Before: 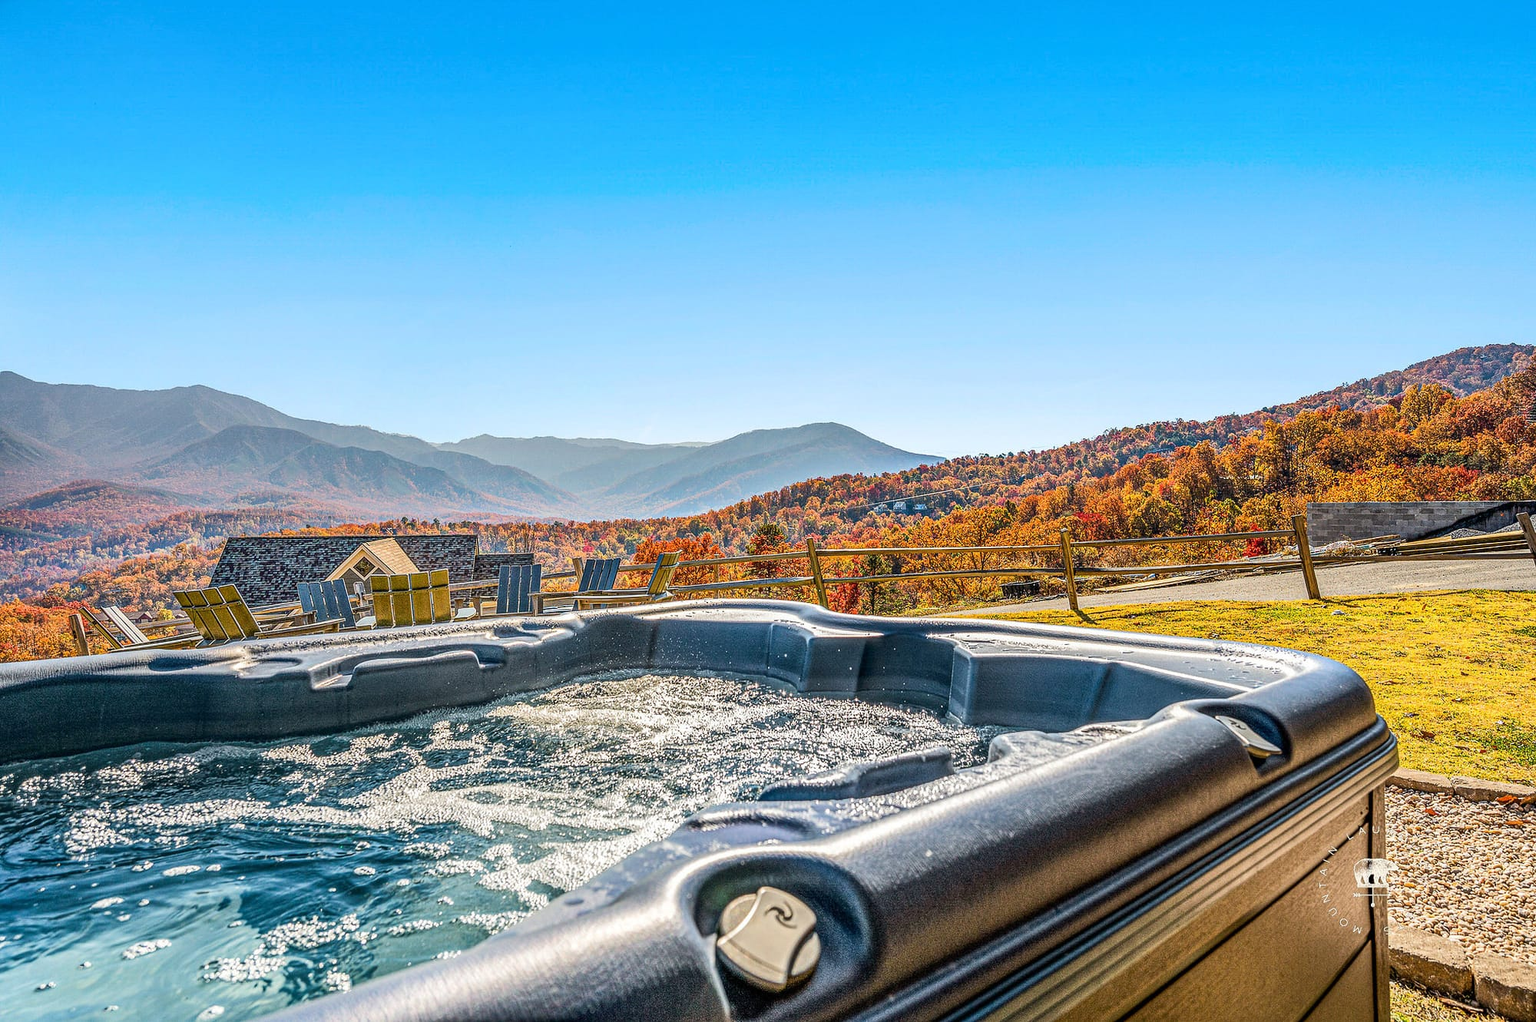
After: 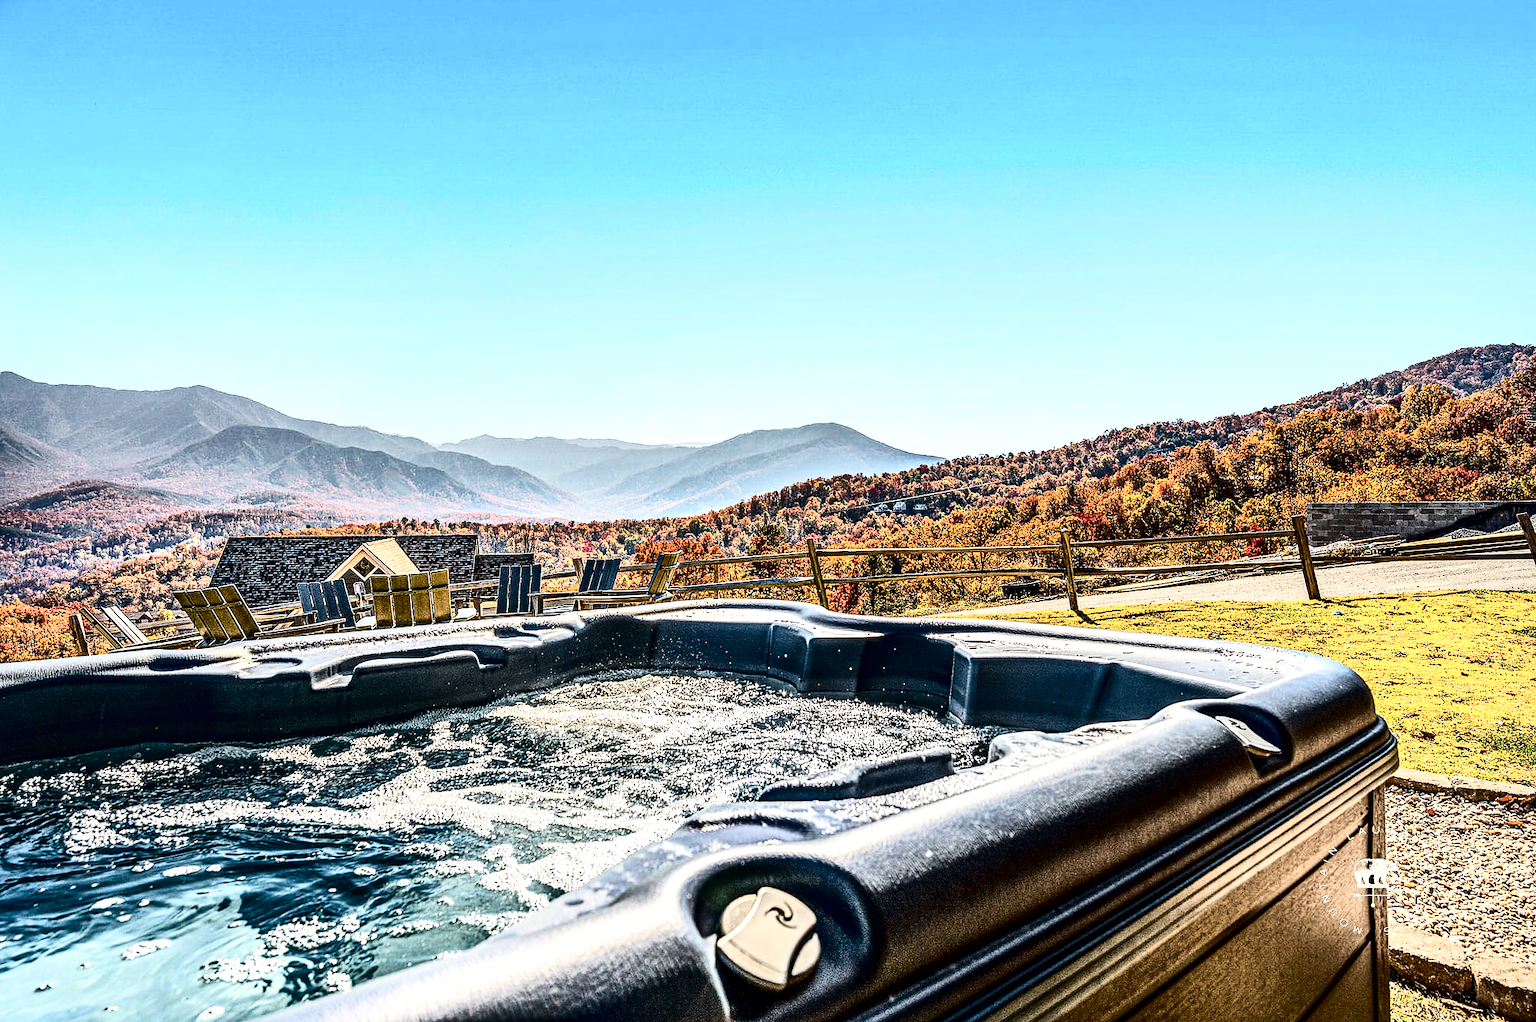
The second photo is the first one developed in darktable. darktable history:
contrast brightness saturation: contrast 0.5, saturation -0.1
exposure: compensate highlight preservation false
local contrast: mode bilateral grid, contrast 100, coarseness 100, detail 165%, midtone range 0.2
